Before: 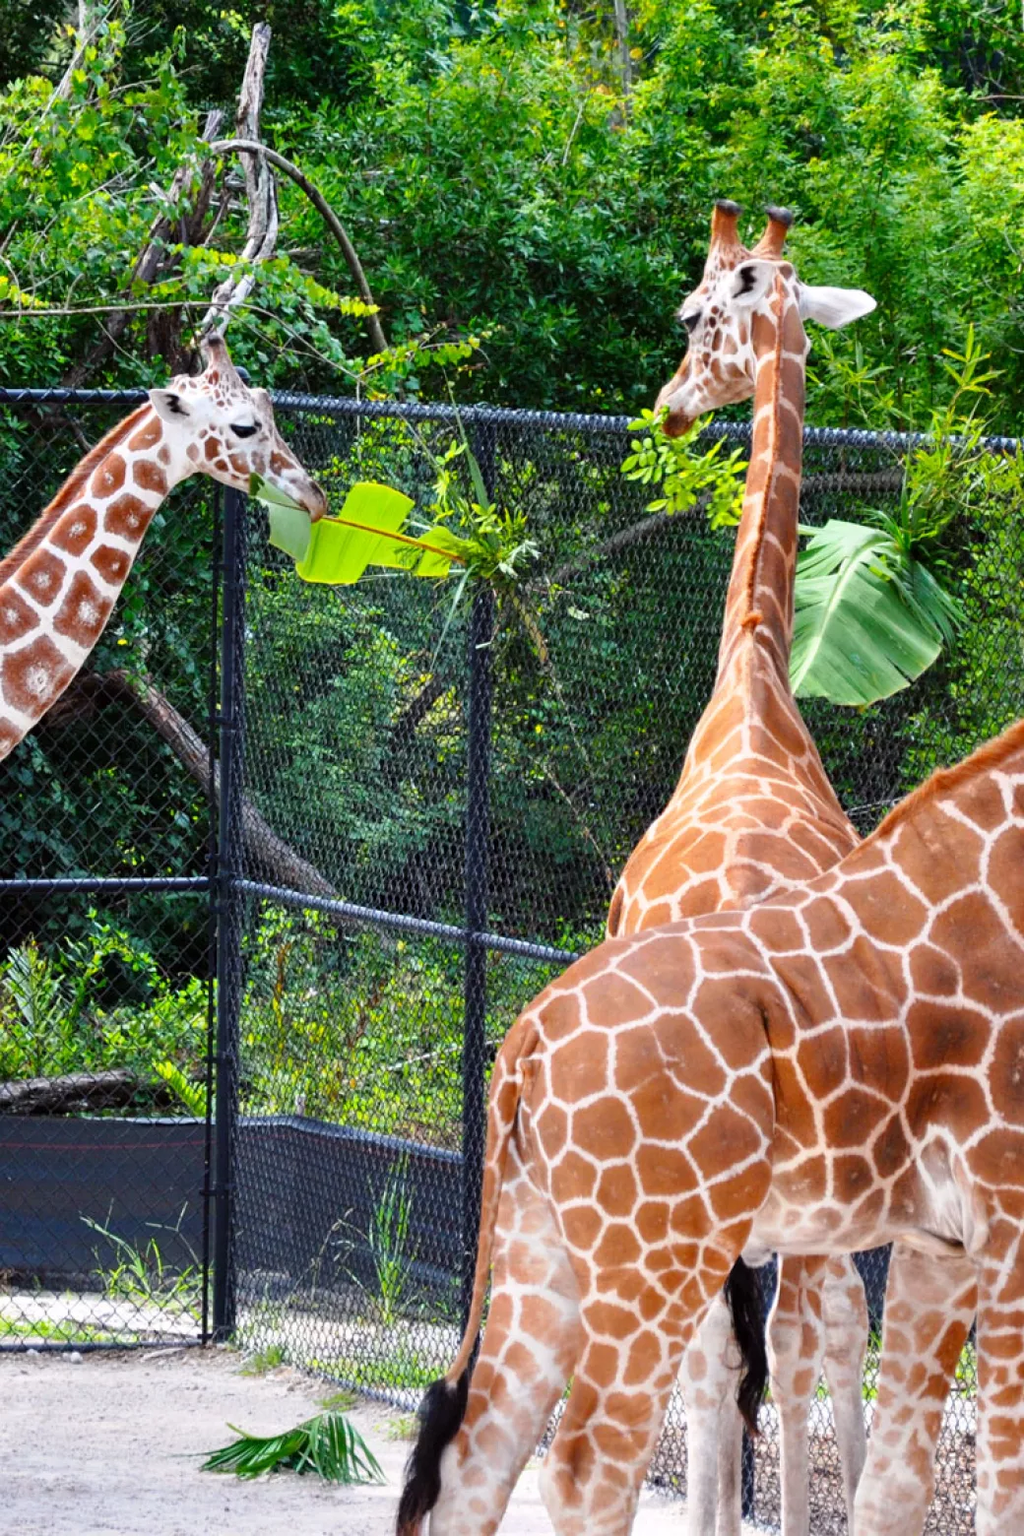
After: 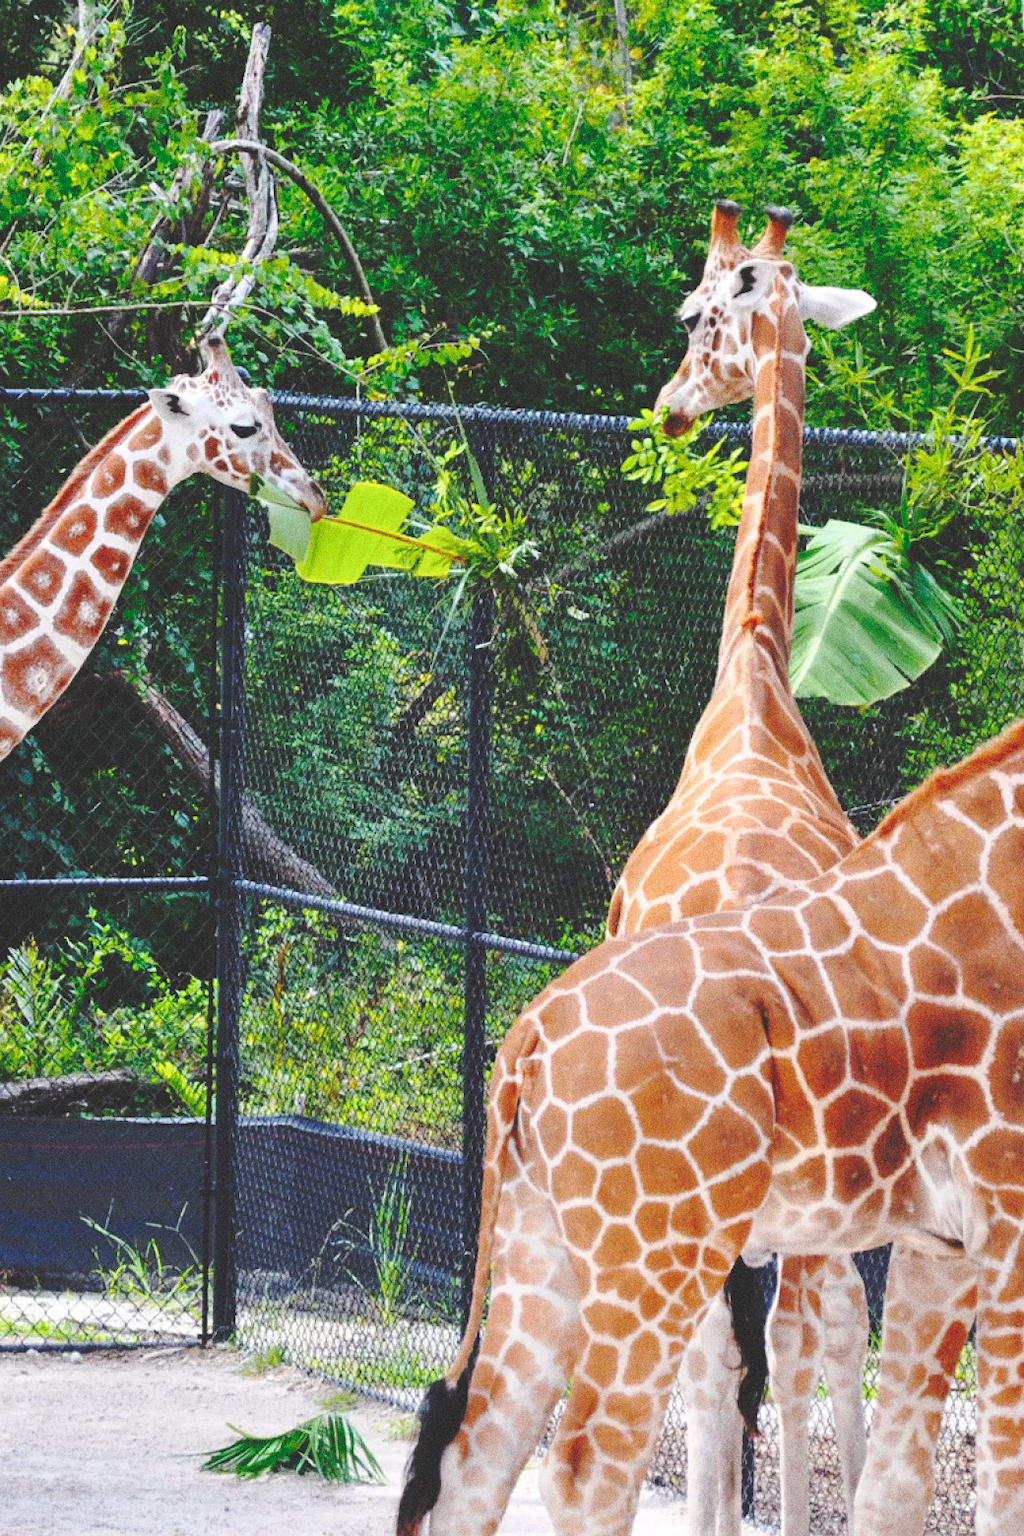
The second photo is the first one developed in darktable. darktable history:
grain: coarseness 9.61 ISO, strength 35.62%
base curve: curves: ch0 [(0, 0.024) (0.055, 0.065) (0.121, 0.166) (0.236, 0.319) (0.693, 0.726) (1, 1)], preserve colors none
